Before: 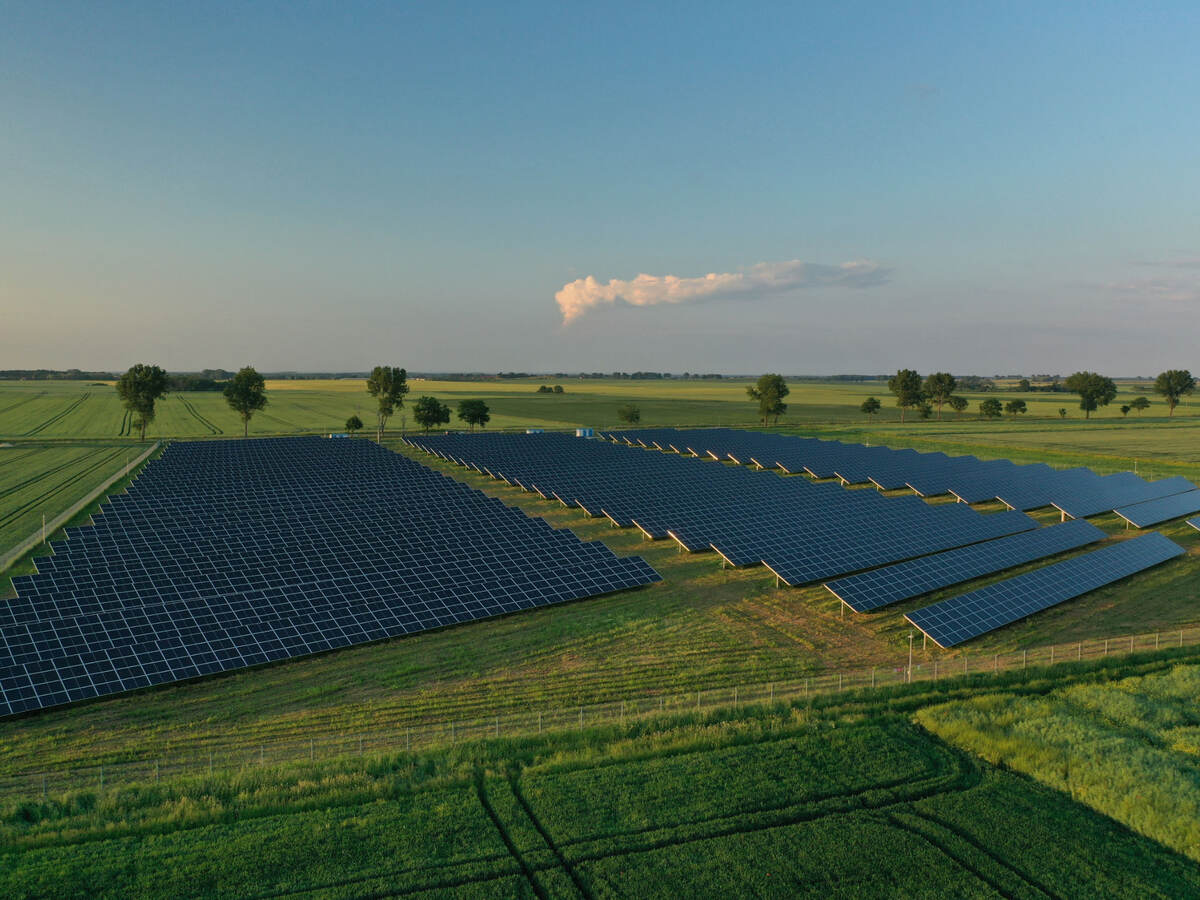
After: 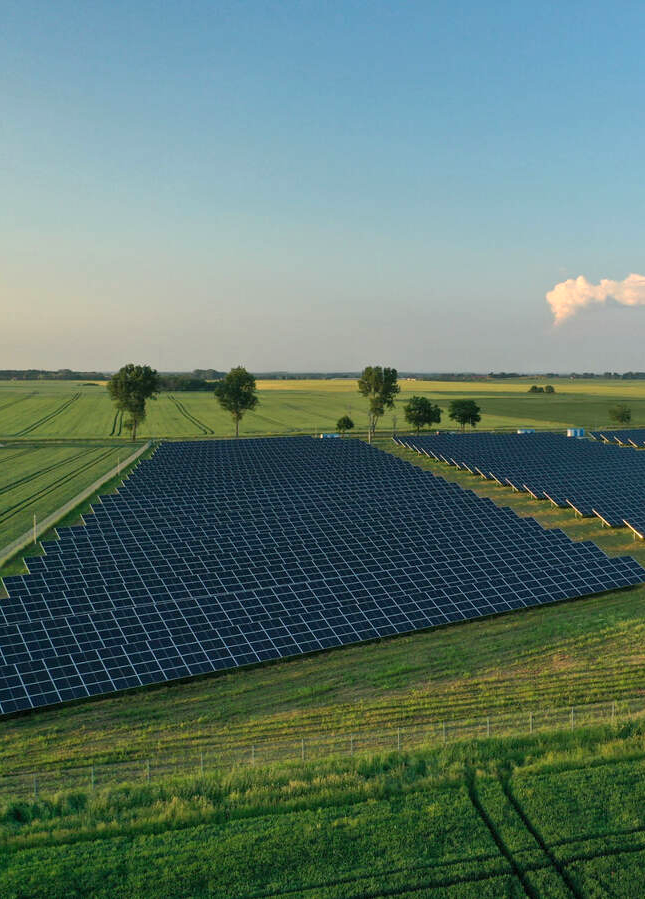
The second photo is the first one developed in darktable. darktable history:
exposure: black level correction 0.001, exposure 0.499 EV, compensate highlight preservation false
crop: left 0.79%, right 45.413%, bottom 0.083%
